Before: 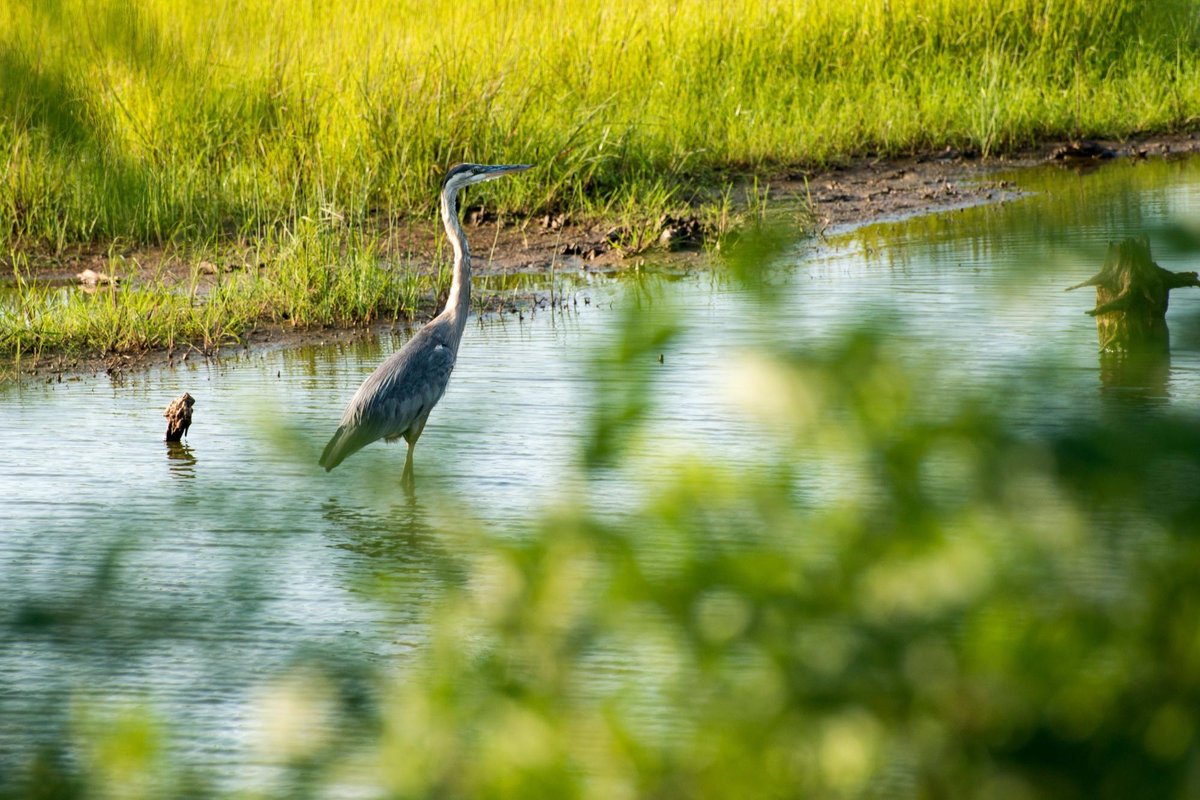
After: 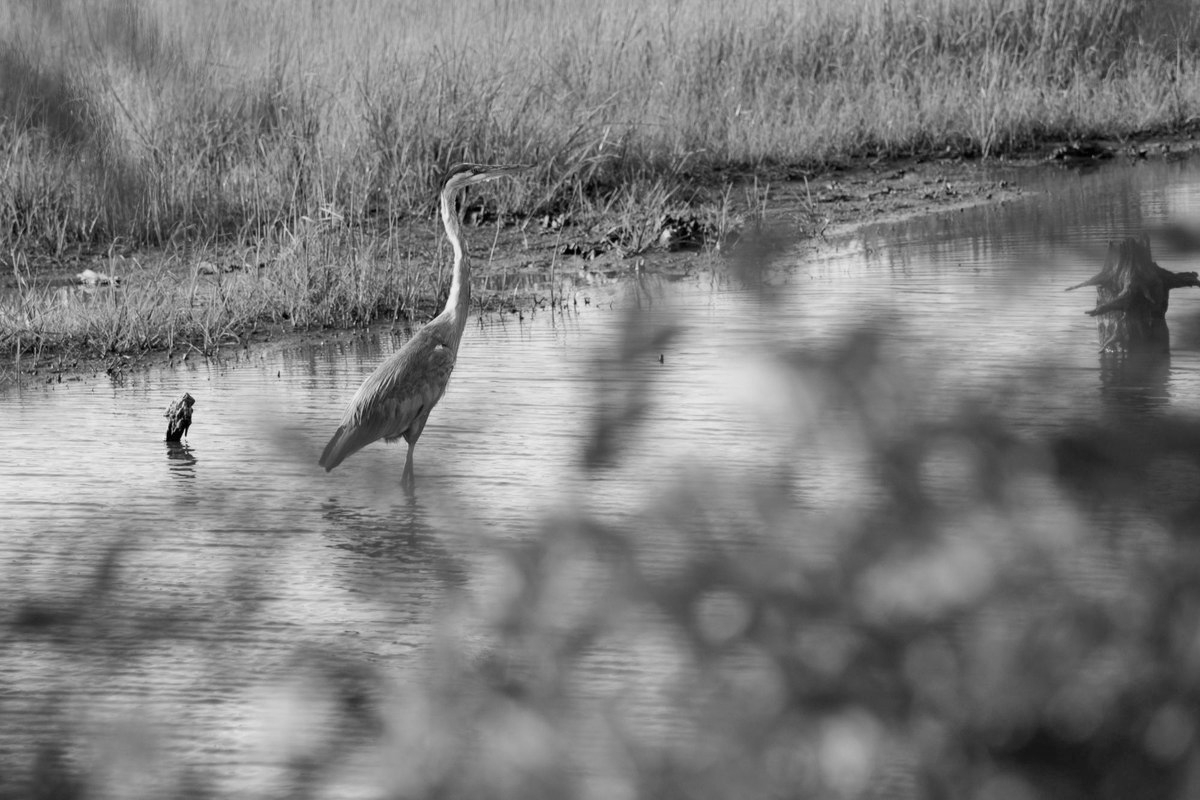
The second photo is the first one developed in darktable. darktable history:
color calibration: output gray [0.25, 0.35, 0.4, 0], x 0.383, y 0.372, temperature 3905.17 K
shadows and highlights: low approximation 0.01, soften with gaussian
color balance rgb: contrast -10%
